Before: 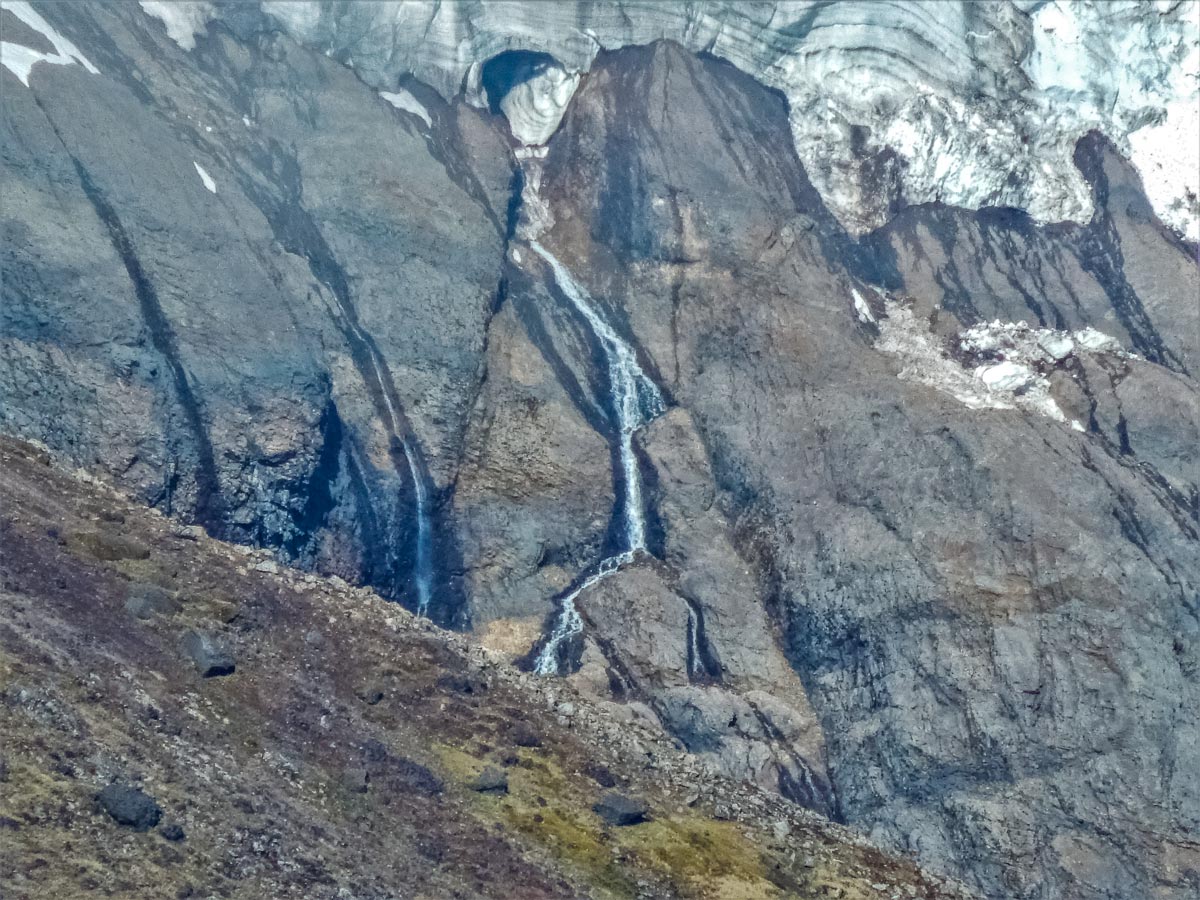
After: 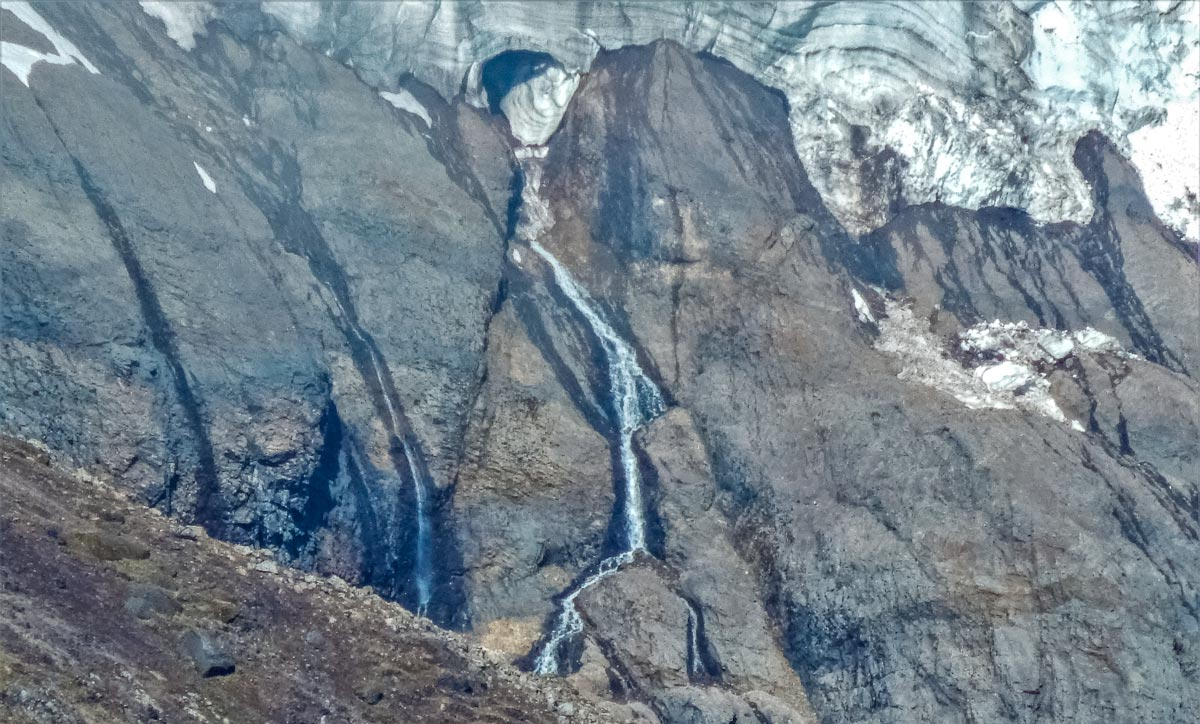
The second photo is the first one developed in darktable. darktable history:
crop: bottom 19.531%
